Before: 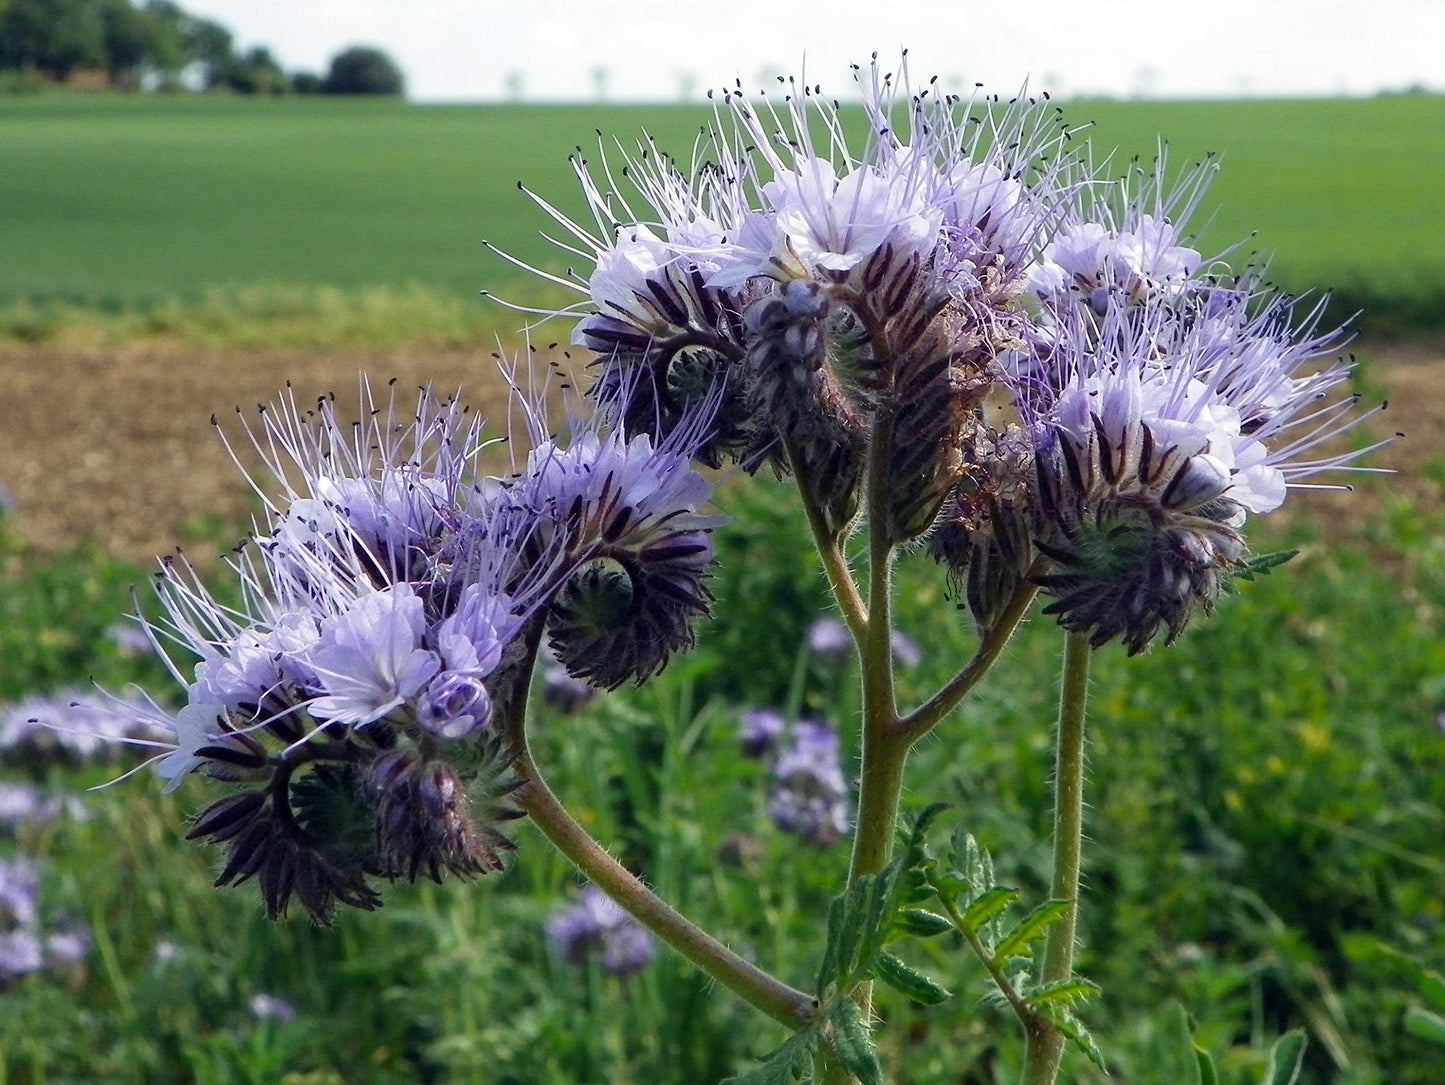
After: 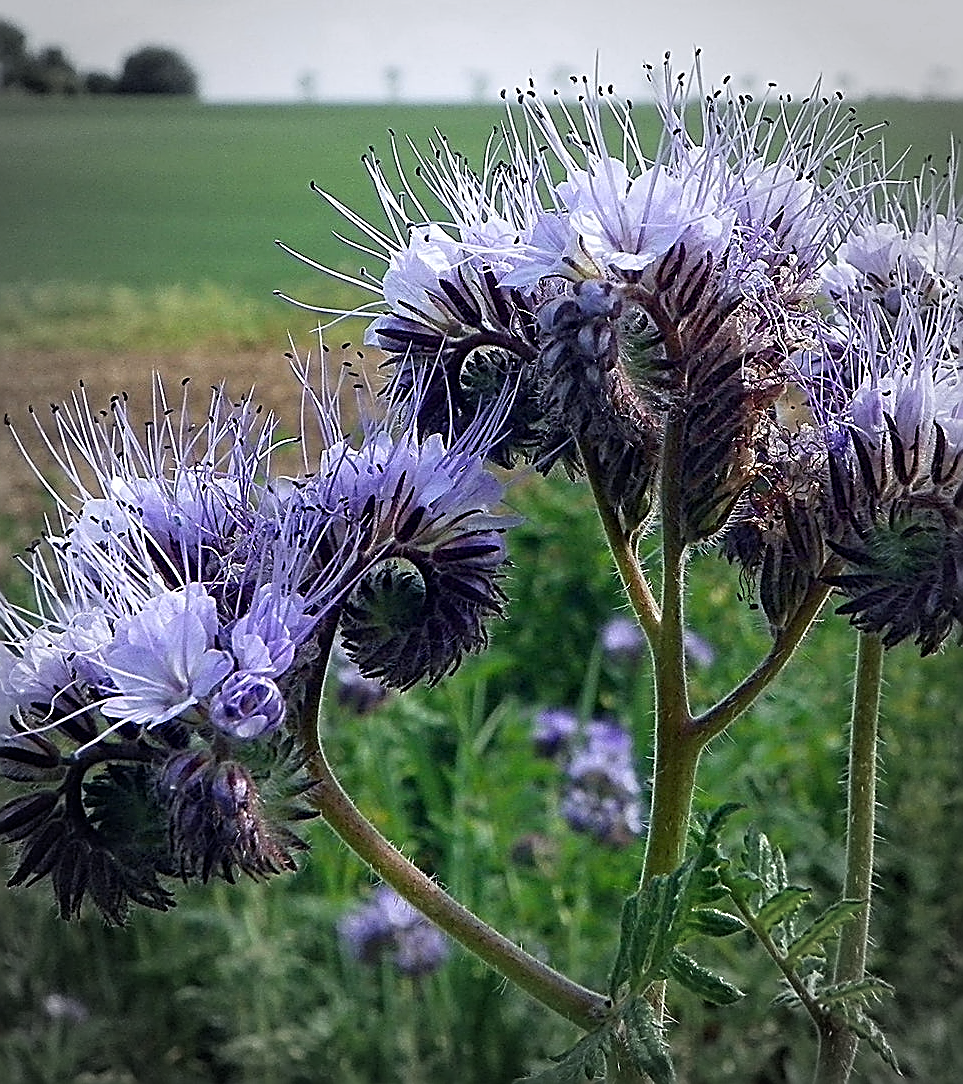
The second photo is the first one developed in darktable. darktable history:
color calibration: illuminant as shot in camera, x 0.358, y 0.373, temperature 4628.91 K
crop and rotate: left 14.385%, right 18.948%
vignetting: fall-off start 67.15%, brightness -0.442, saturation -0.691, width/height ratio 1.011, unbound false
sharpen: amount 1.861
